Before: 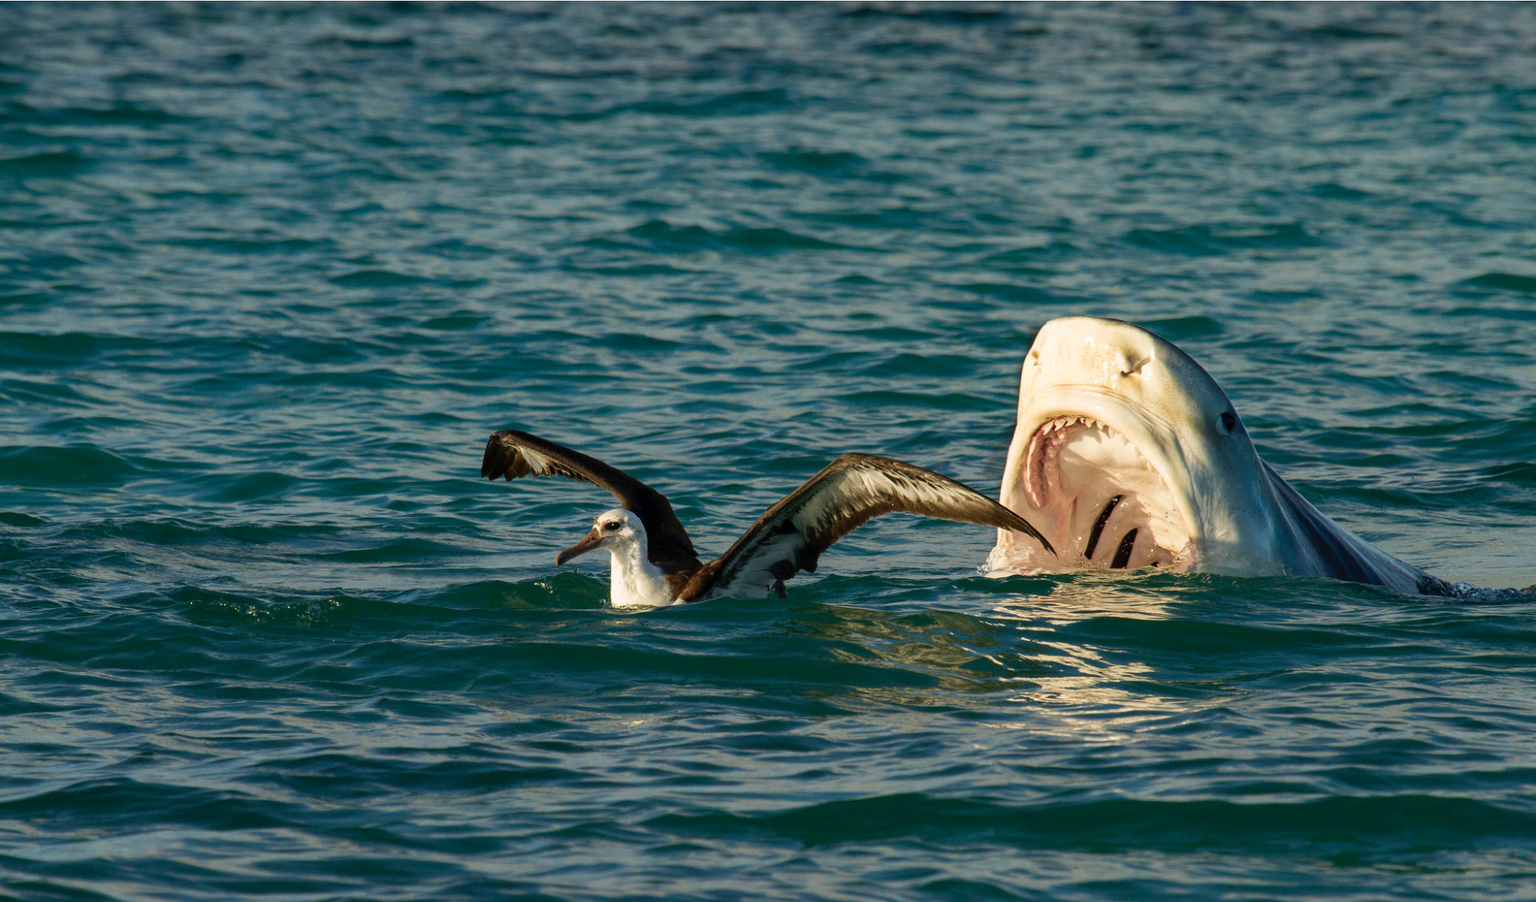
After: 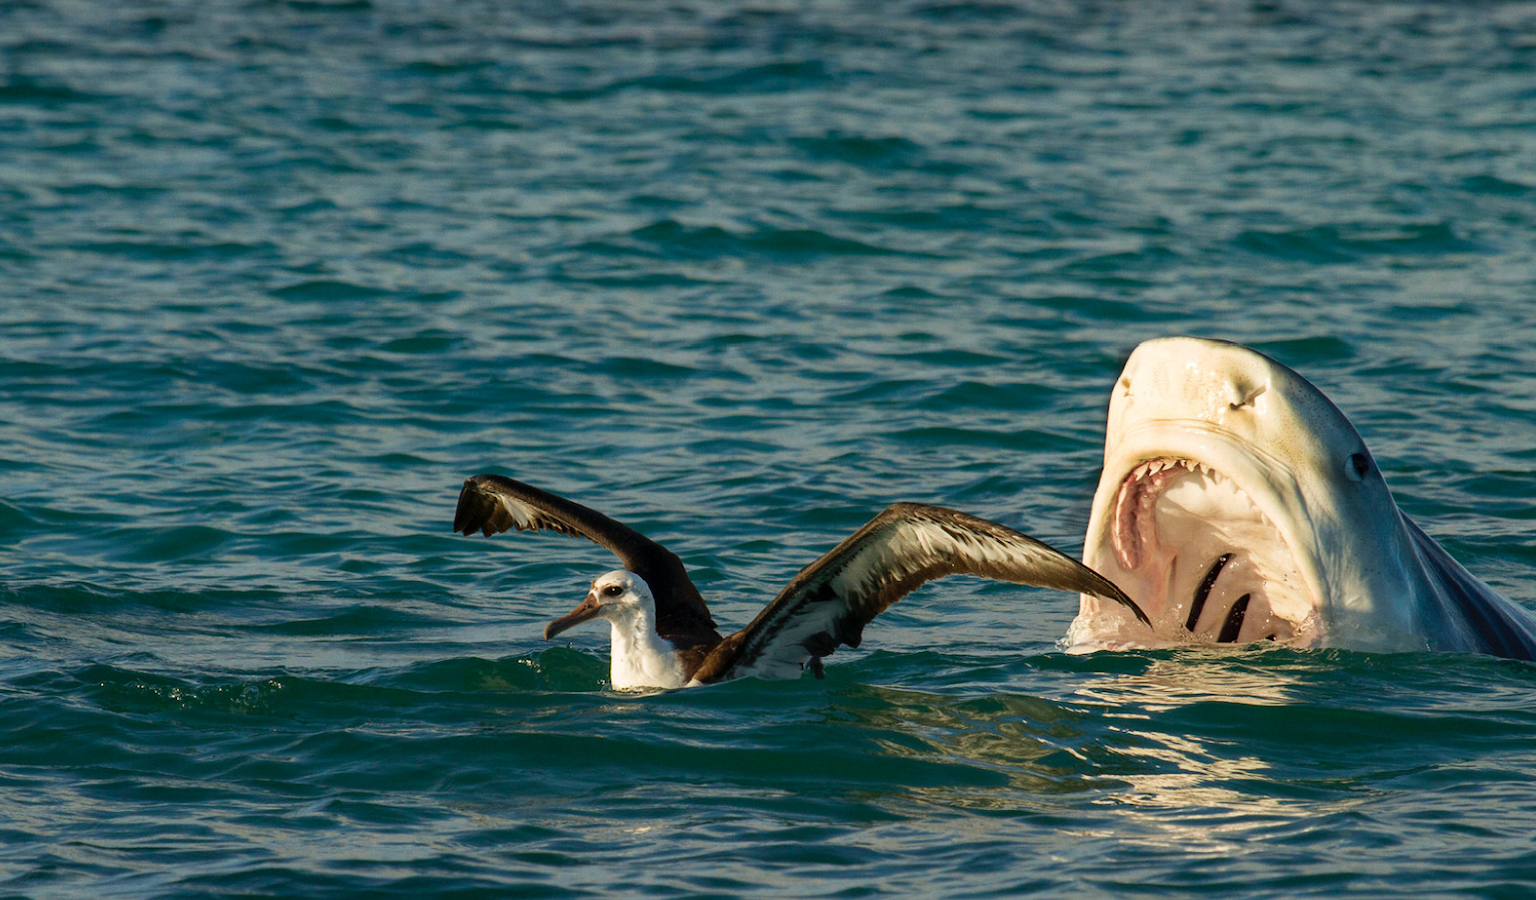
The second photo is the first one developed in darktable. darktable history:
crop and rotate: left 7.008%, top 4.395%, right 10.558%, bottom 13.273%
